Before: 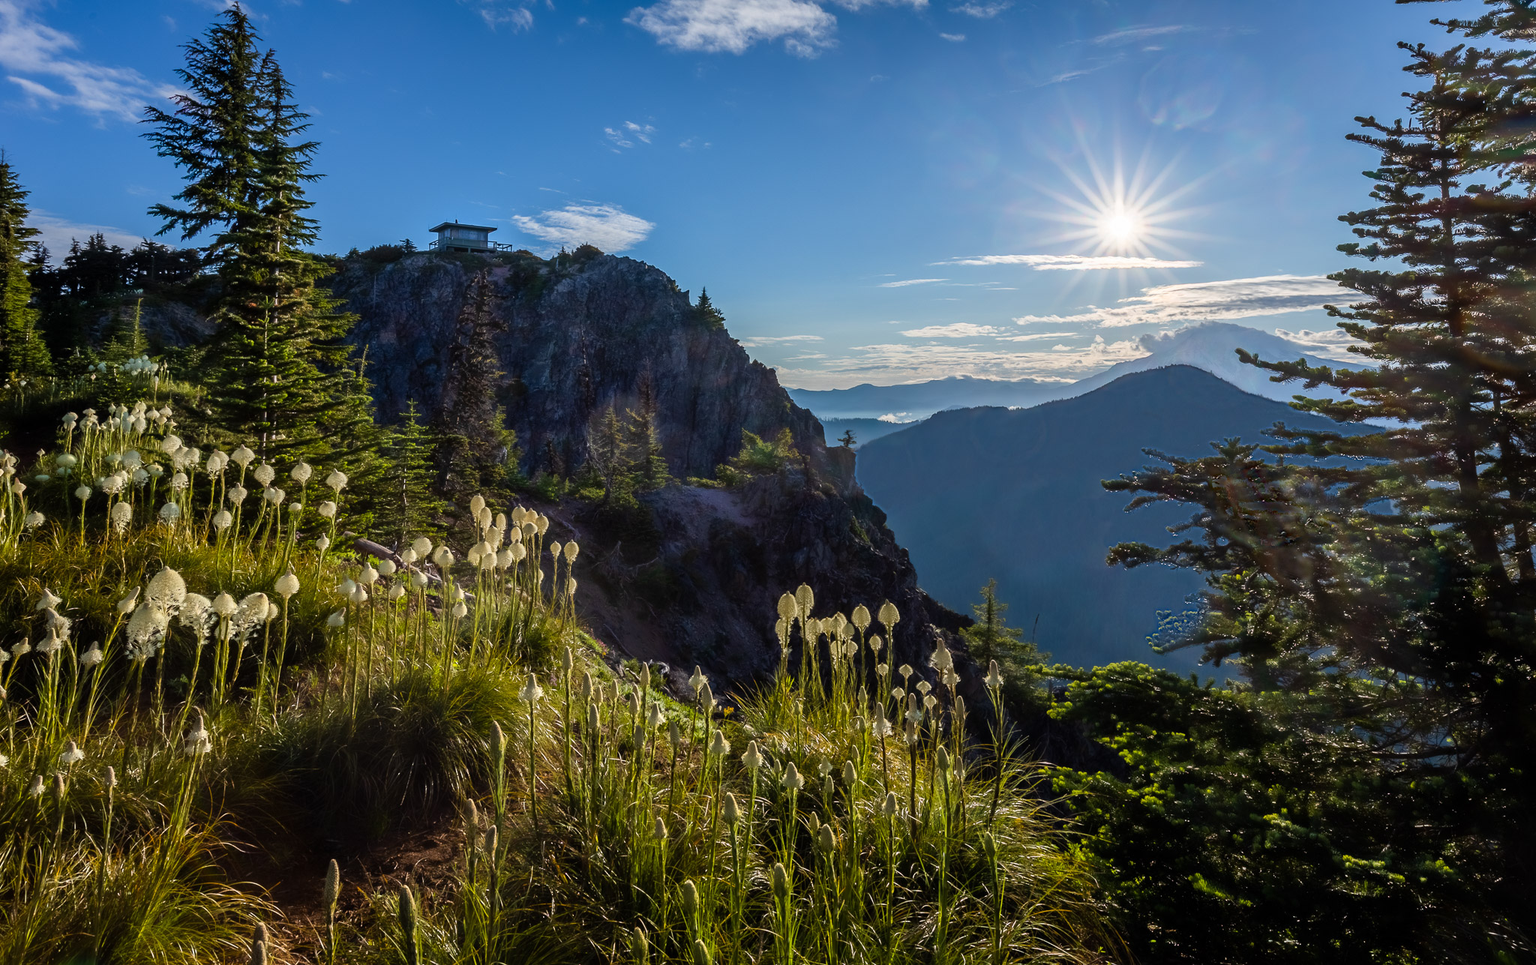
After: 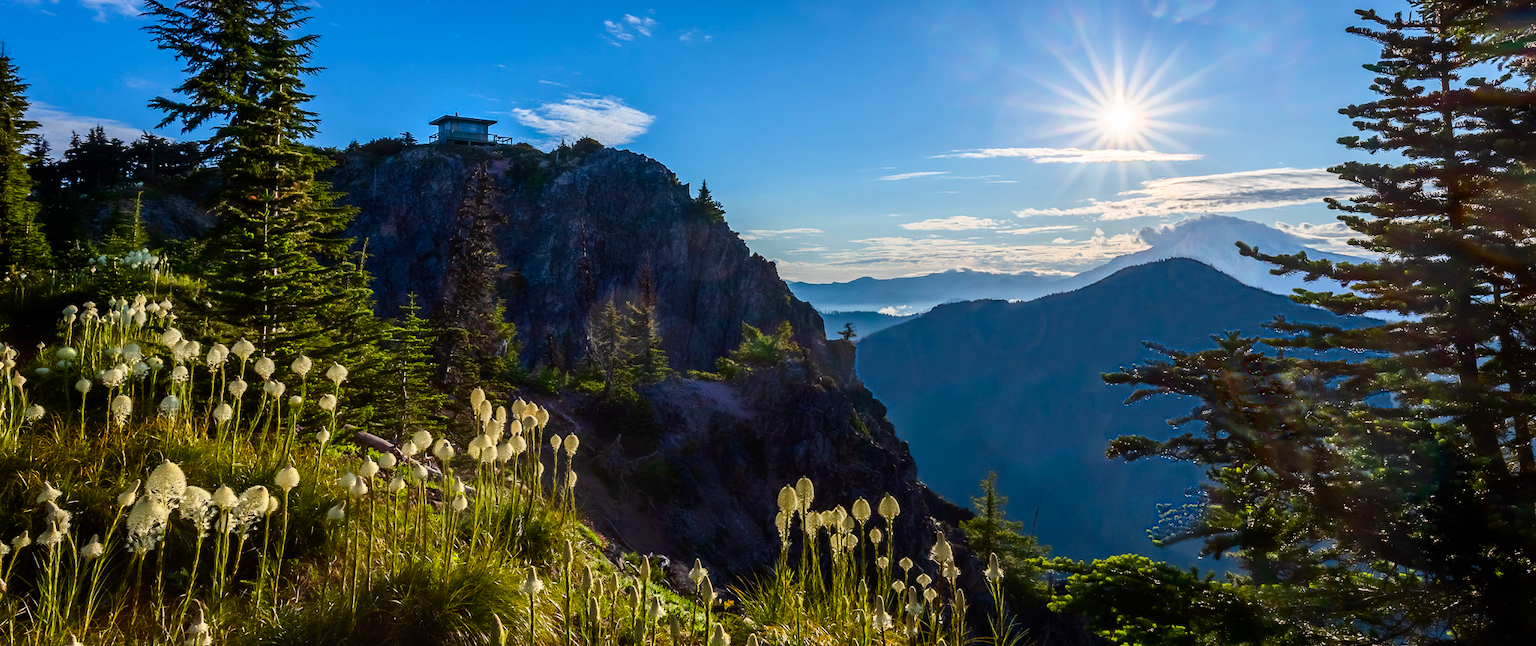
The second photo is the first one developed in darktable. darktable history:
crop: top 11.157%, bottom 21.84%
contrast brightness saturation: contrast 0.172, saturation 0.309
